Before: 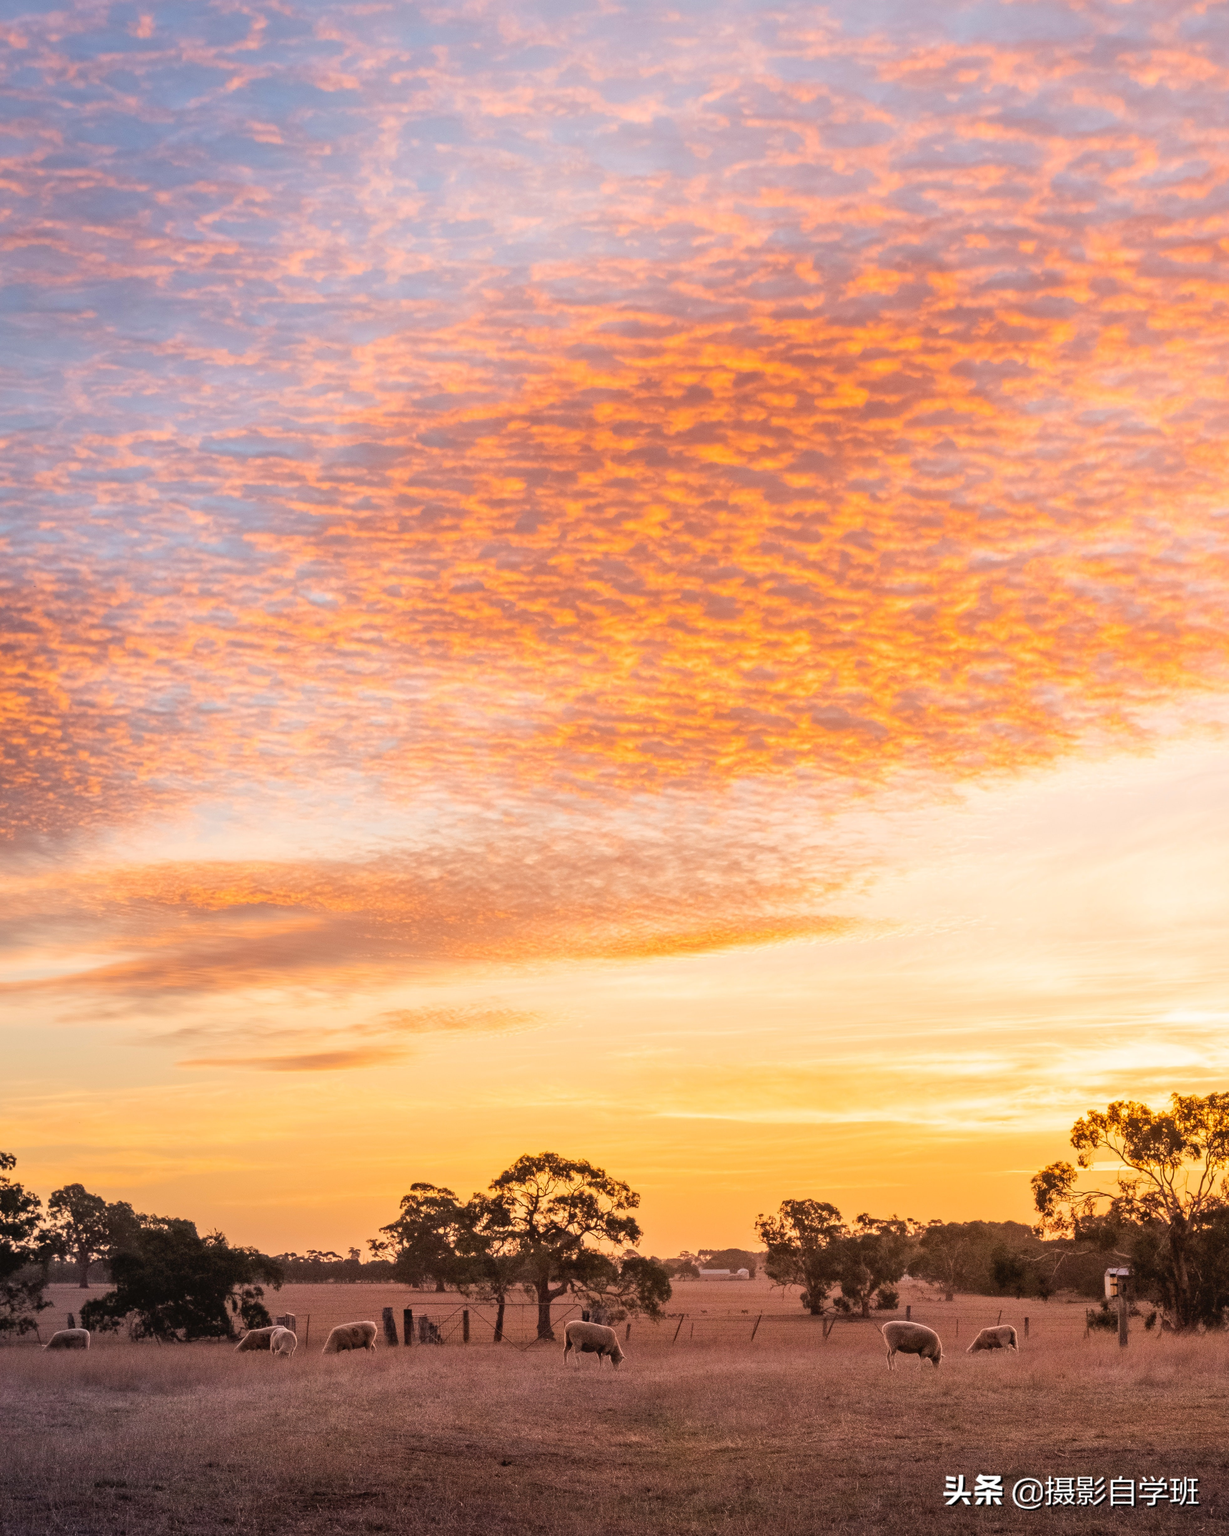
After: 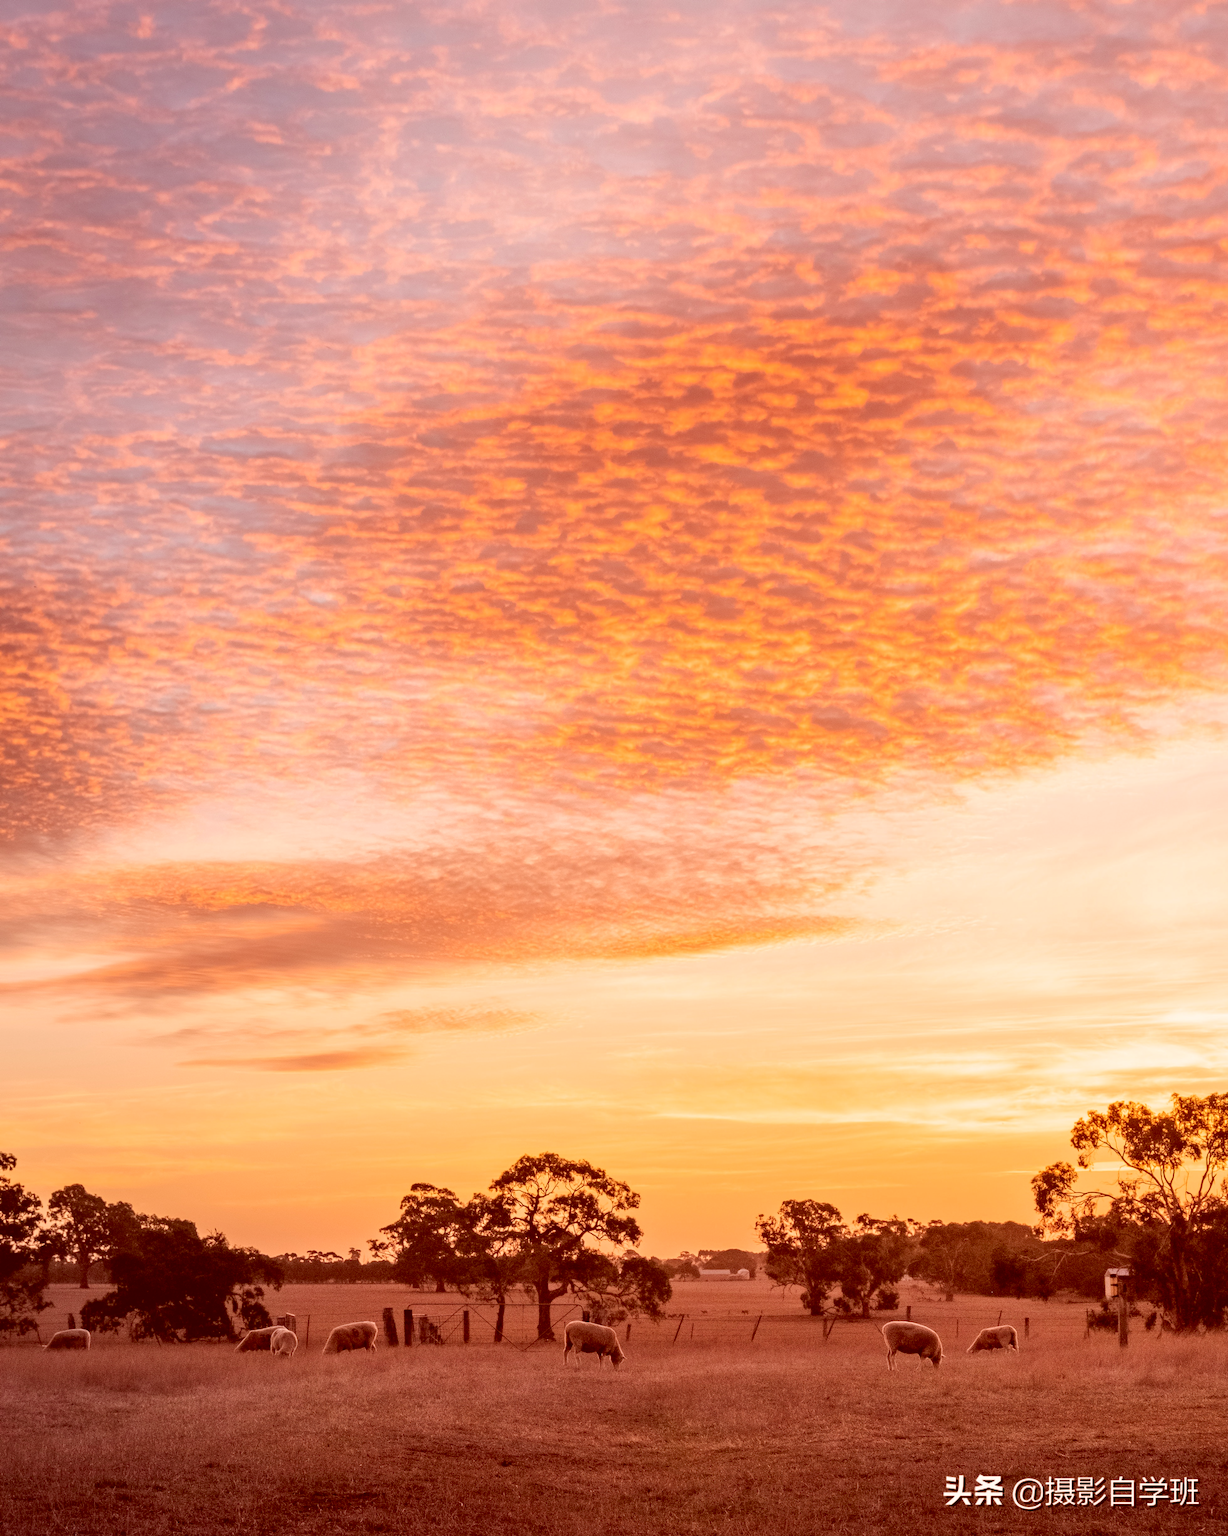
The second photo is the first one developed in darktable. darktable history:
color correction: highlights a* 9.29, highlights b* 8.7, shadows a* 39.99, shadows b* 39.6, saturation 0.778
